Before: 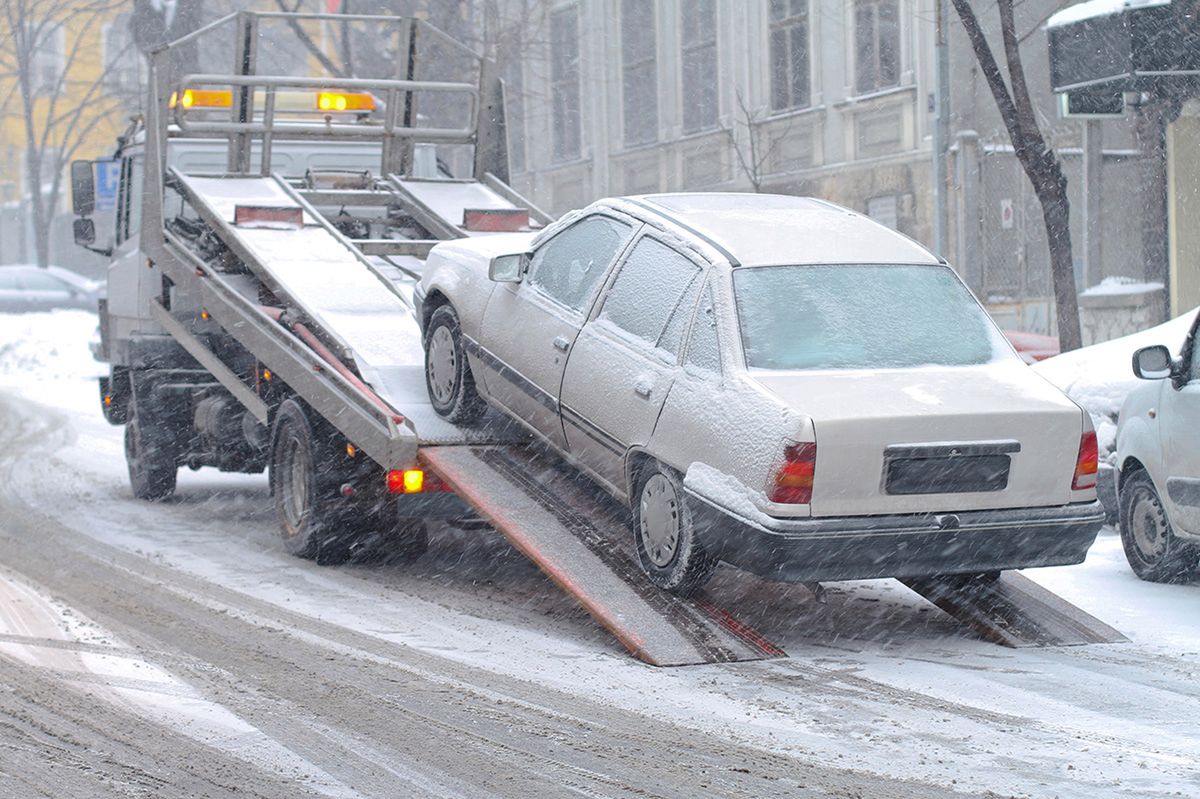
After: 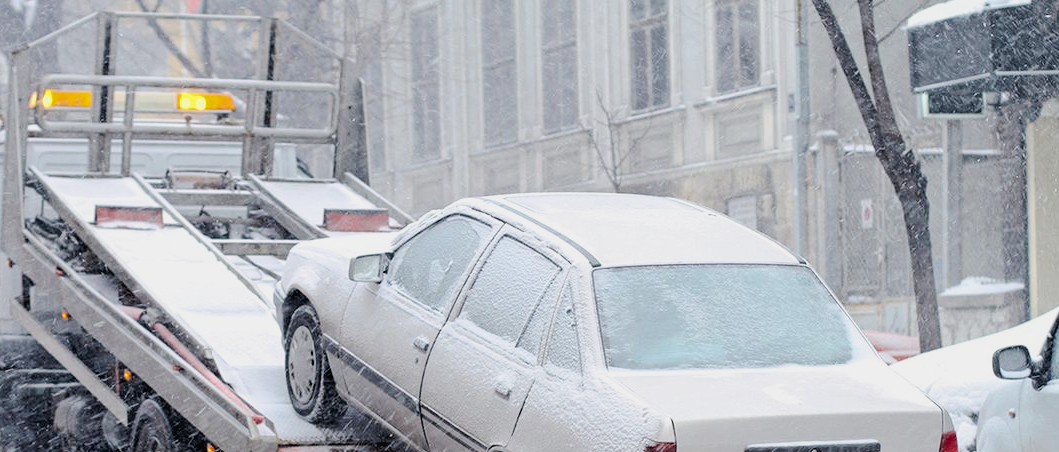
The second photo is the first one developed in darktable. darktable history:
crop and rotate: left 11.739%, bottom 43.313%
shadows and highlights: shadows 24.96, white point adjustment -3.04, highlights -29.87, highlights color adjustment 55.92%
tone curve: curves: ch0 [(0, 0.013) (0.054, 0.018) (0.205, 0.191) (0.289, 0.292) (0.39, 0.424) (0.493, 0.551) (0.666, 0.743) (0.795, 0.841) (1, 0.998)]; ch1 [(0, 0) (0.385, 0.343) (0.439, 0.415) (0.494, 0.495) (0.501, 0.501) (0.51, 0.509) (0.548, 0.554) (0.586, 0.614) (0.66, 0.706) (0.783, 0.804) (1, 1)]; ch2 [(0, 0) (0.304, 0.31) (0.403, 0.399) (0.441, 0.428) (0.47, 0.469) (0.498, 0.496) (0.524, 0.538) (0.566, 0.579) (0.633, 0.665) (0.7, 0.711) (1, 1)], preserve colors none
filmic rgb: black relative exposure -6.3 EV, white relative exposure 2.79 EV, threshold 2.99 EV, target black luminance 0%, hardness 4.65, latitude 67.68%, contrast 1.294, shadows ↔ highlights balance -3.26%, preserve chrominance RGB euclidean norm, color science v5 (2021), contrast in shadows safe, contrast in highlights safe, enable highlight reconstruction true
tone equalizer: on, module defaults
